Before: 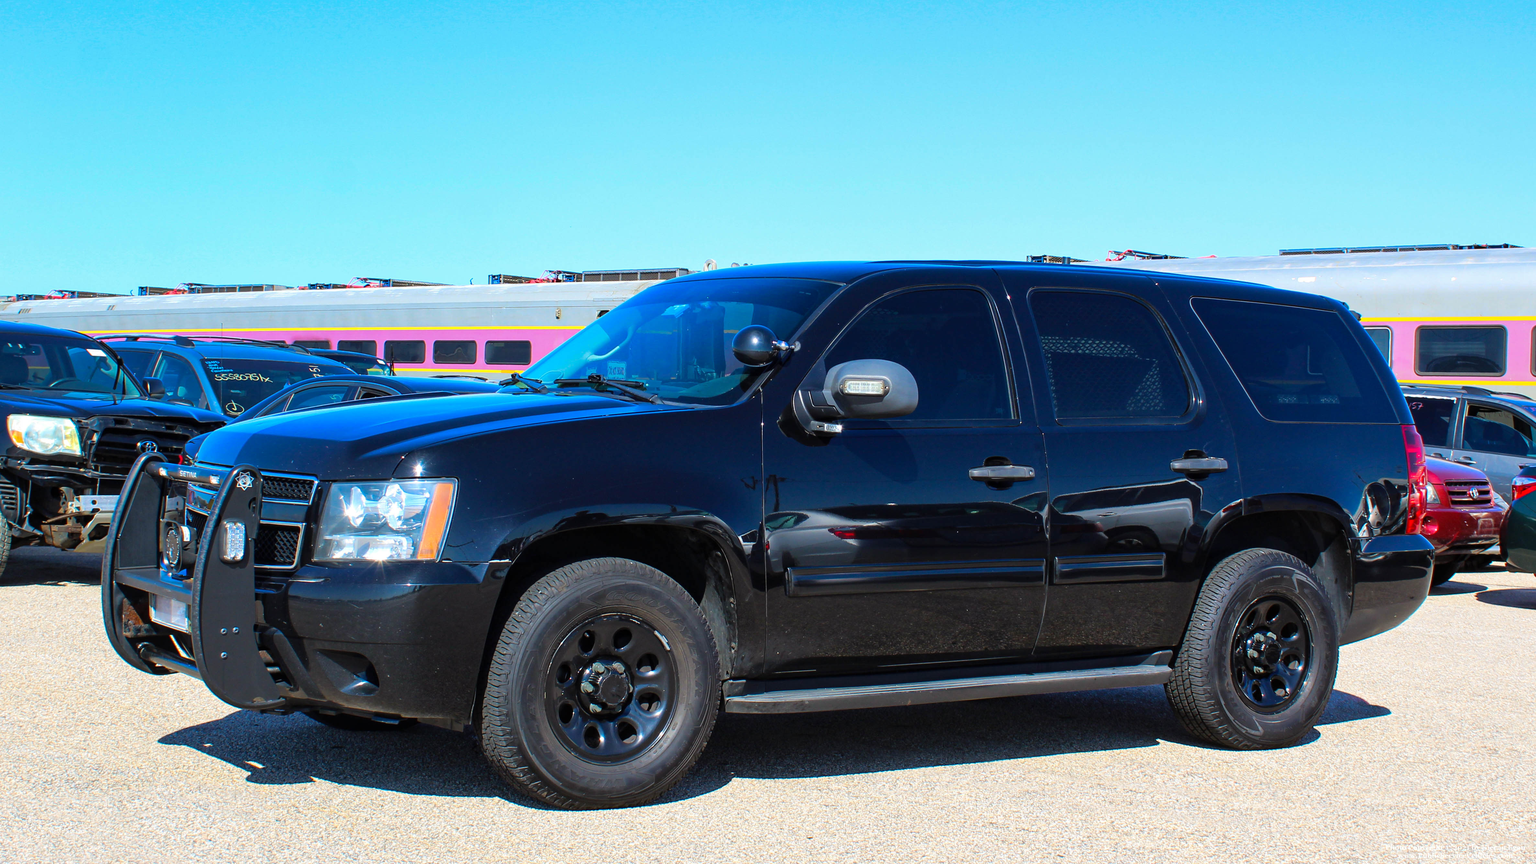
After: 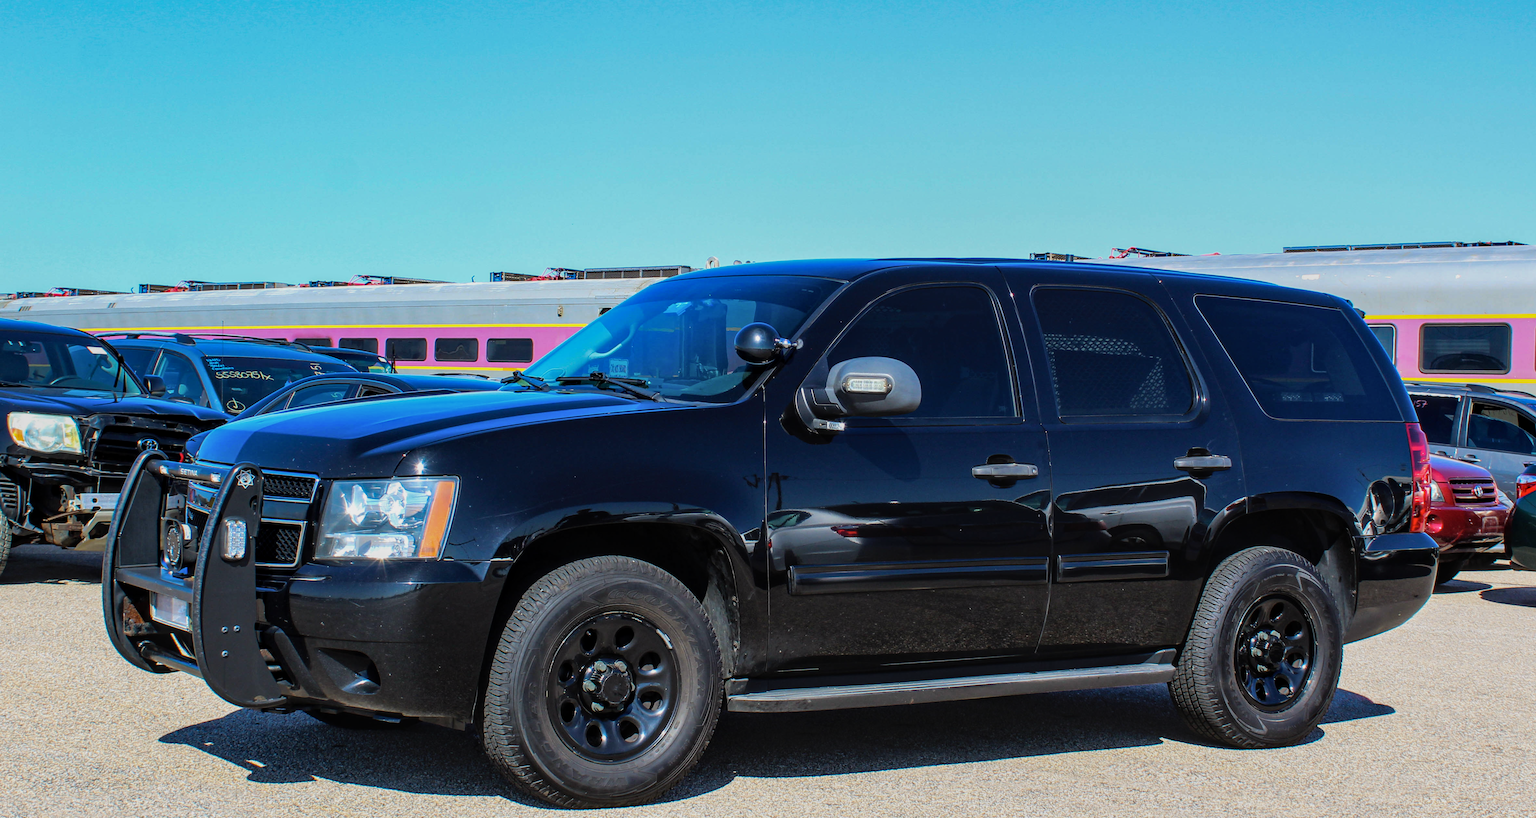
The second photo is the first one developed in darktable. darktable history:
exposure: black level correction 0, exposure -0.75 EV, compensate exposure bias true, compensate highlight preservation false
tone equalizer: -8 EV -0.382 EV, -7 EV -0.38 EV, -6 EV -0.316 EV, -5 EV -0.184 EV, -3 EV 0.207 EV, -2 EV 0.311 EV, -1 EV 0.368 EV, +0 EV 0.405 EV
crop: top 0.432%, right 0.255%, bottom 5.103%
local contrast: on, module defaults
shadows and highlights: shadows 20.42, highlights -20.73, soften with gaussian
